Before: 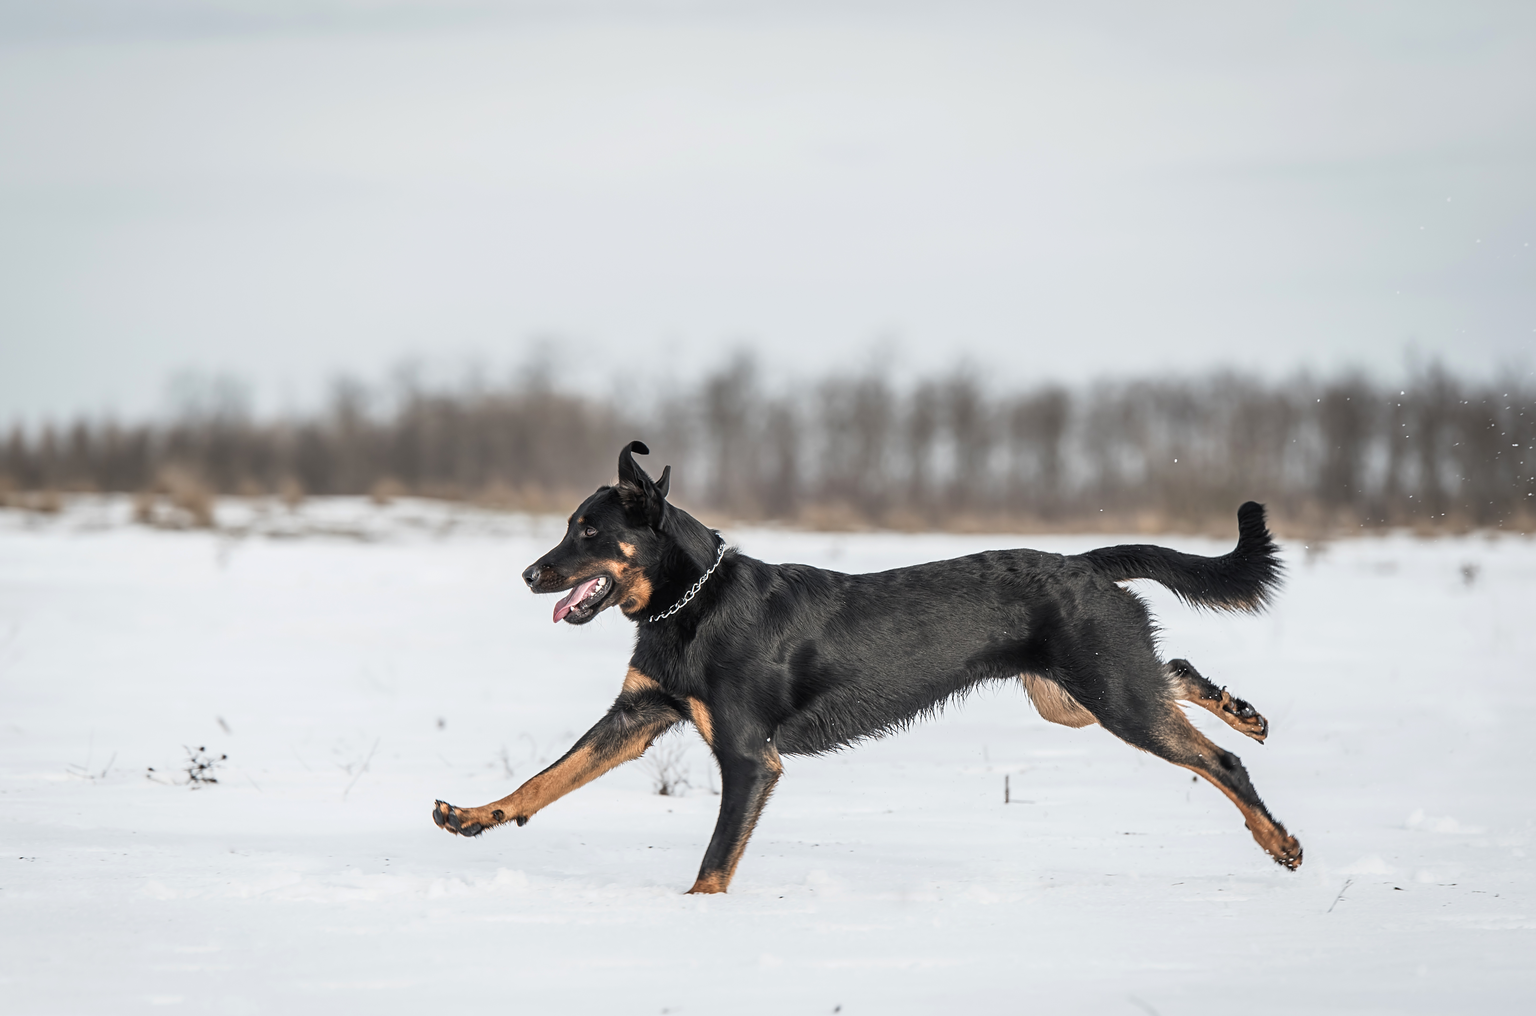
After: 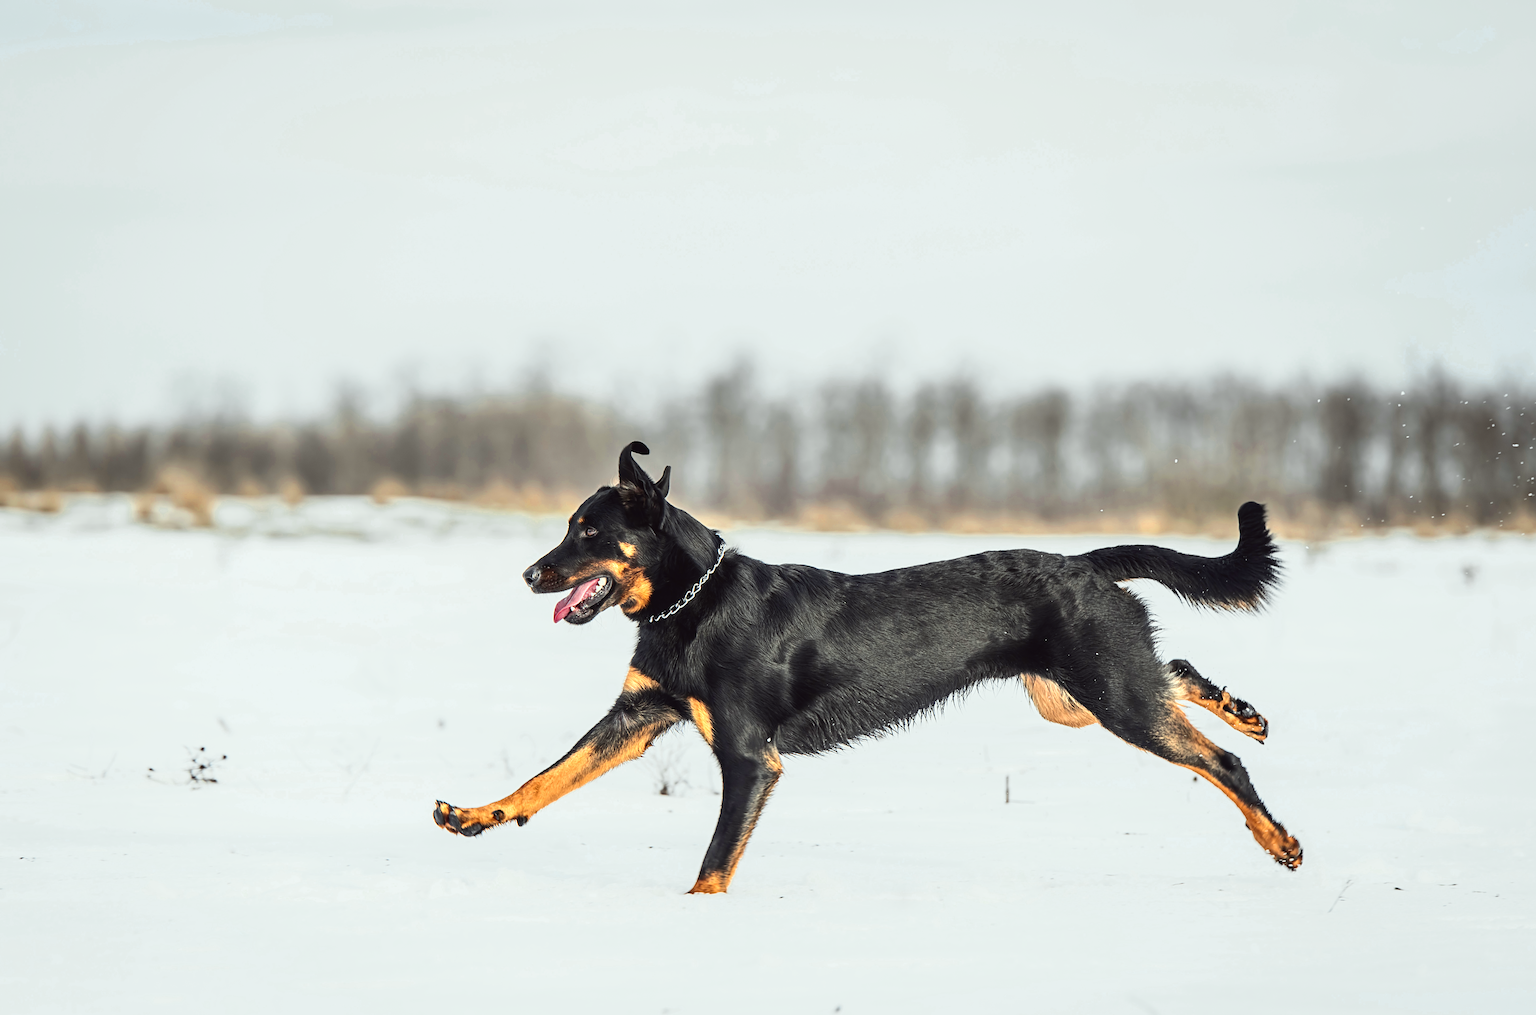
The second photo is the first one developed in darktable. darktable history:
color correction: highlights a* -7.86, highlights b* 3.19
tone curve: curves: ch0 [(0, 0.023) (0.103, 0.087) (0.295, 0.297) (0.445, 0.531) (0.553, 0.665) (0.735, 0.843) (0.994, 1)]; ch1 [(0, 0) (0.414, 0.395) (0.447, 0.447) (0.485, 0.495) (0.512, 0.523) (0.542, 0.581) (0.581, 0.632) (0.646, 0.715) (1, 1)]; ch2 [(0, 0) (0.369, 0.388) (0.449, 0.431) (0.478, 0.471) (0.516, 0.517) (0.579, 0.624) (0.674, 0.775) (1, 1)], color space Lab, independent channels, preserve colors none
color zones: curves: ch0 [(0.004, 0.305) (0.261, 0.623) (0.389, 0.399) (0.708, 0.571) (0.947, 0.34)]; ch1 [(0.025, 0.645) (0.229, 0.584) (0.326, 0.551) (0.484, 0.262) (0.757, 0.643)]
